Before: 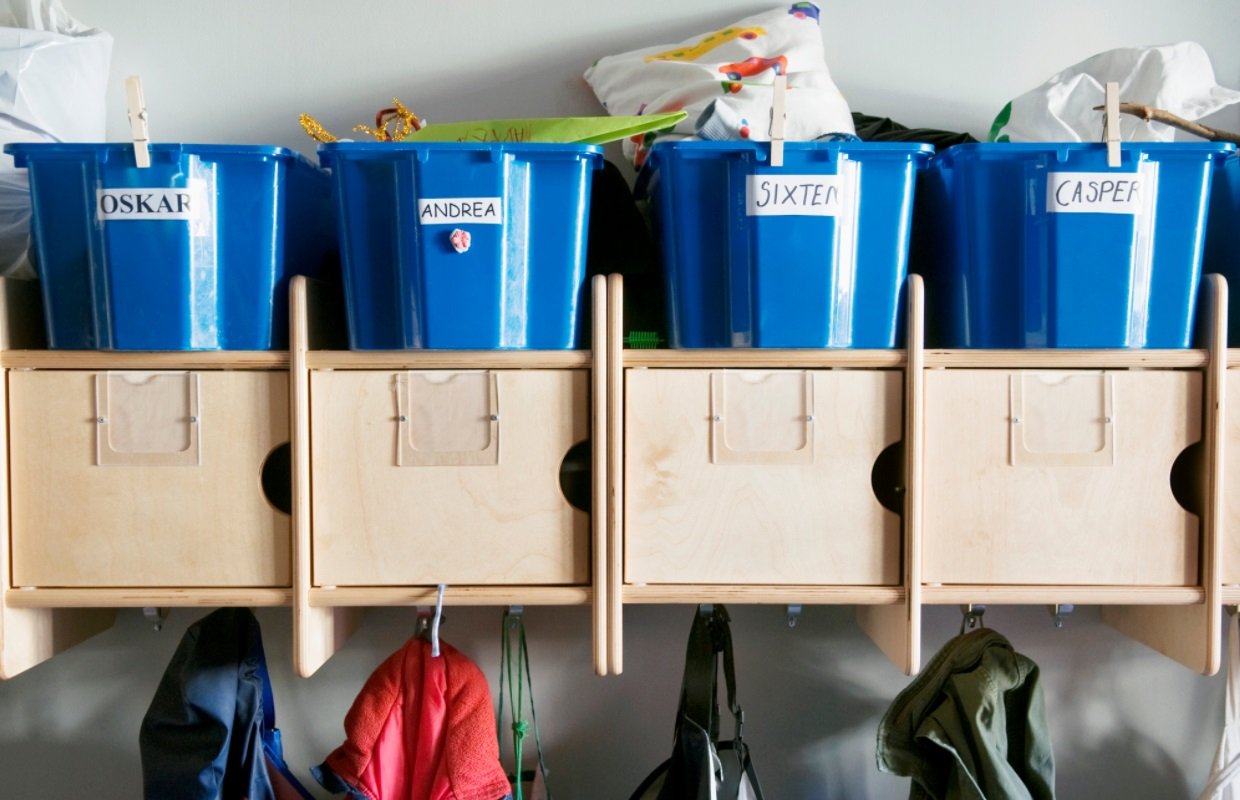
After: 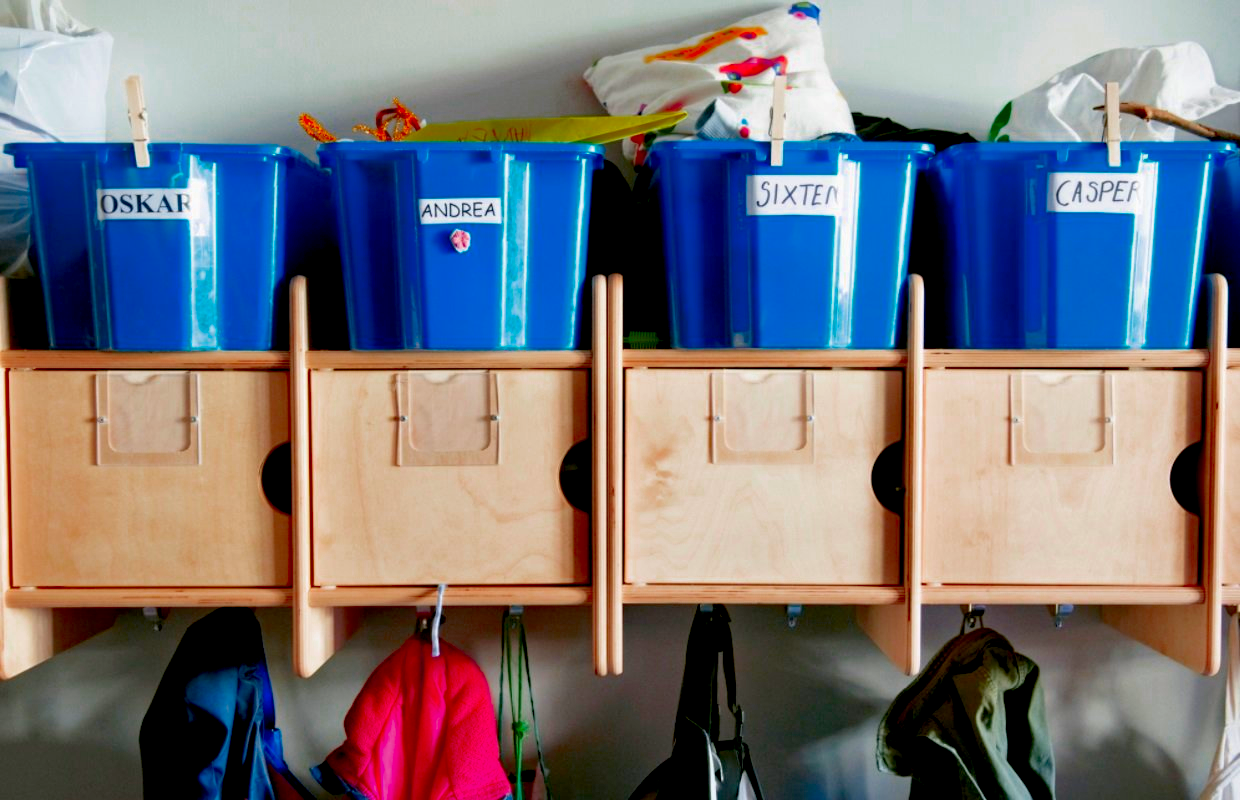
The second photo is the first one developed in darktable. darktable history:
haze removal: compatibility mode true, adaptive false
exposure: black level correction 0.017, exposure -0.006 EV, compensate exposure bias true, compensate highlight preservation false
color zones: curves: ch0 [(0.473, 0.374) (0.742, 0.784)]; ch1 [(0.354, 0.737) (0.742, 0.705)]; ch2 [(0.318, 0.421) (0.758, 0.532)]
